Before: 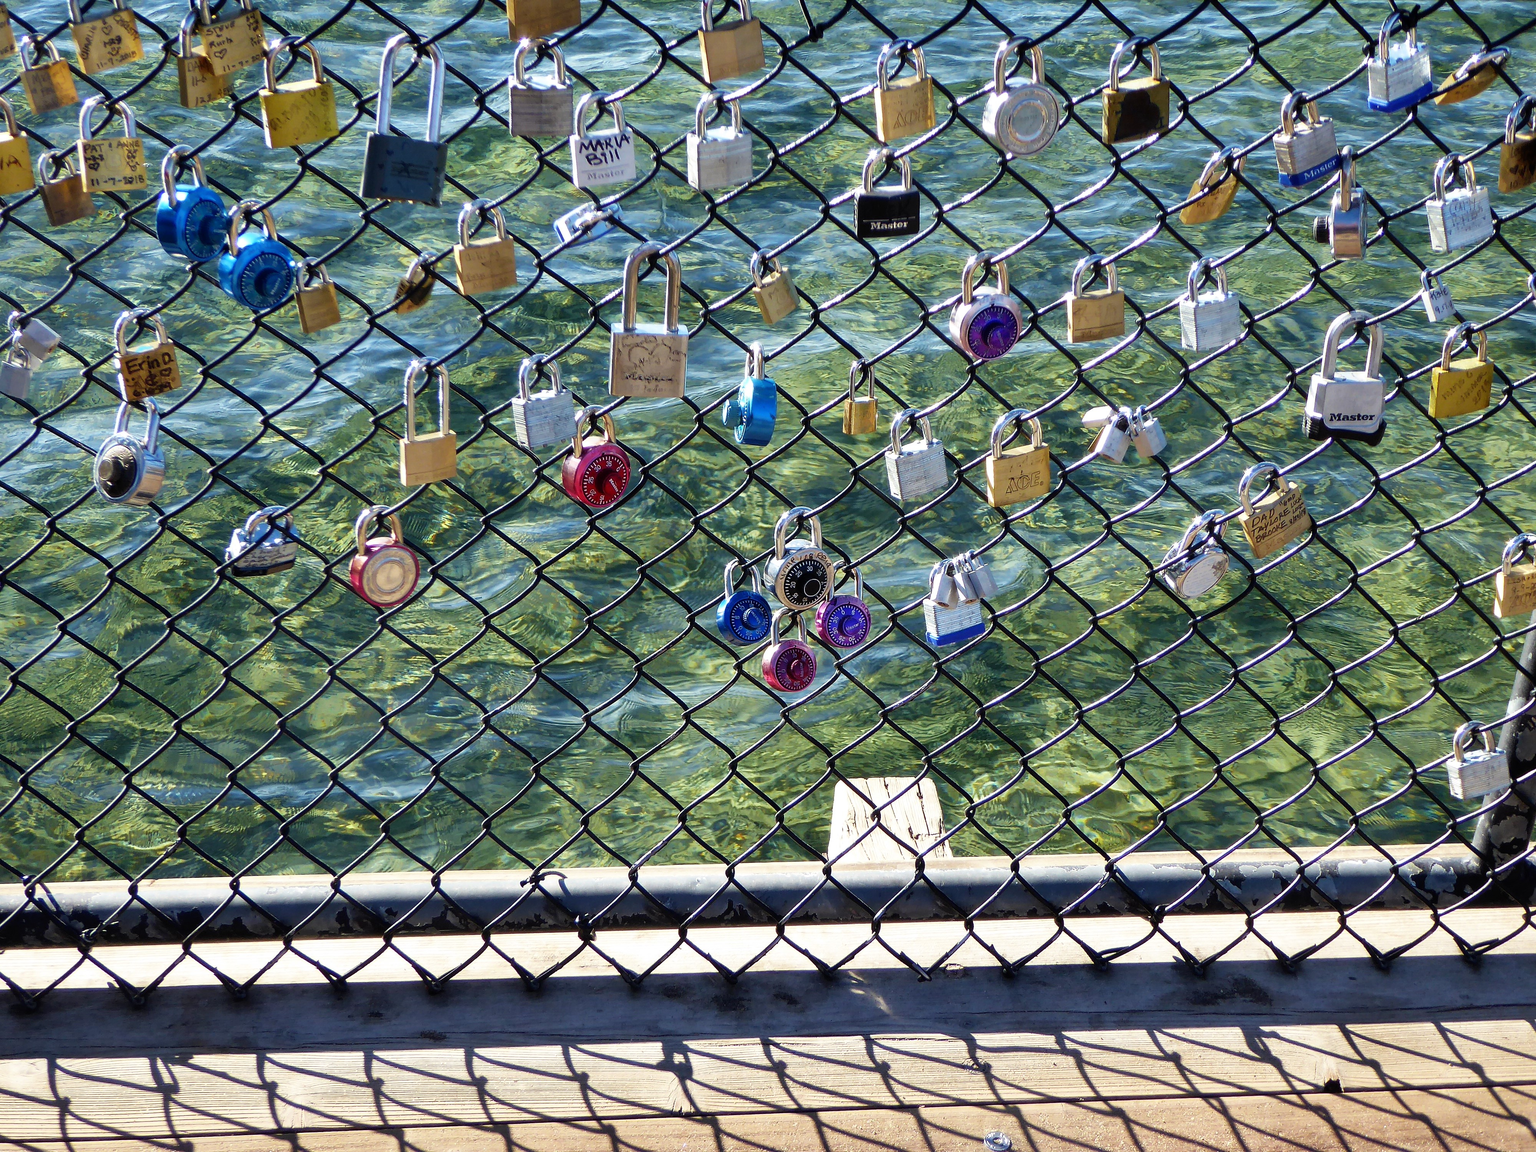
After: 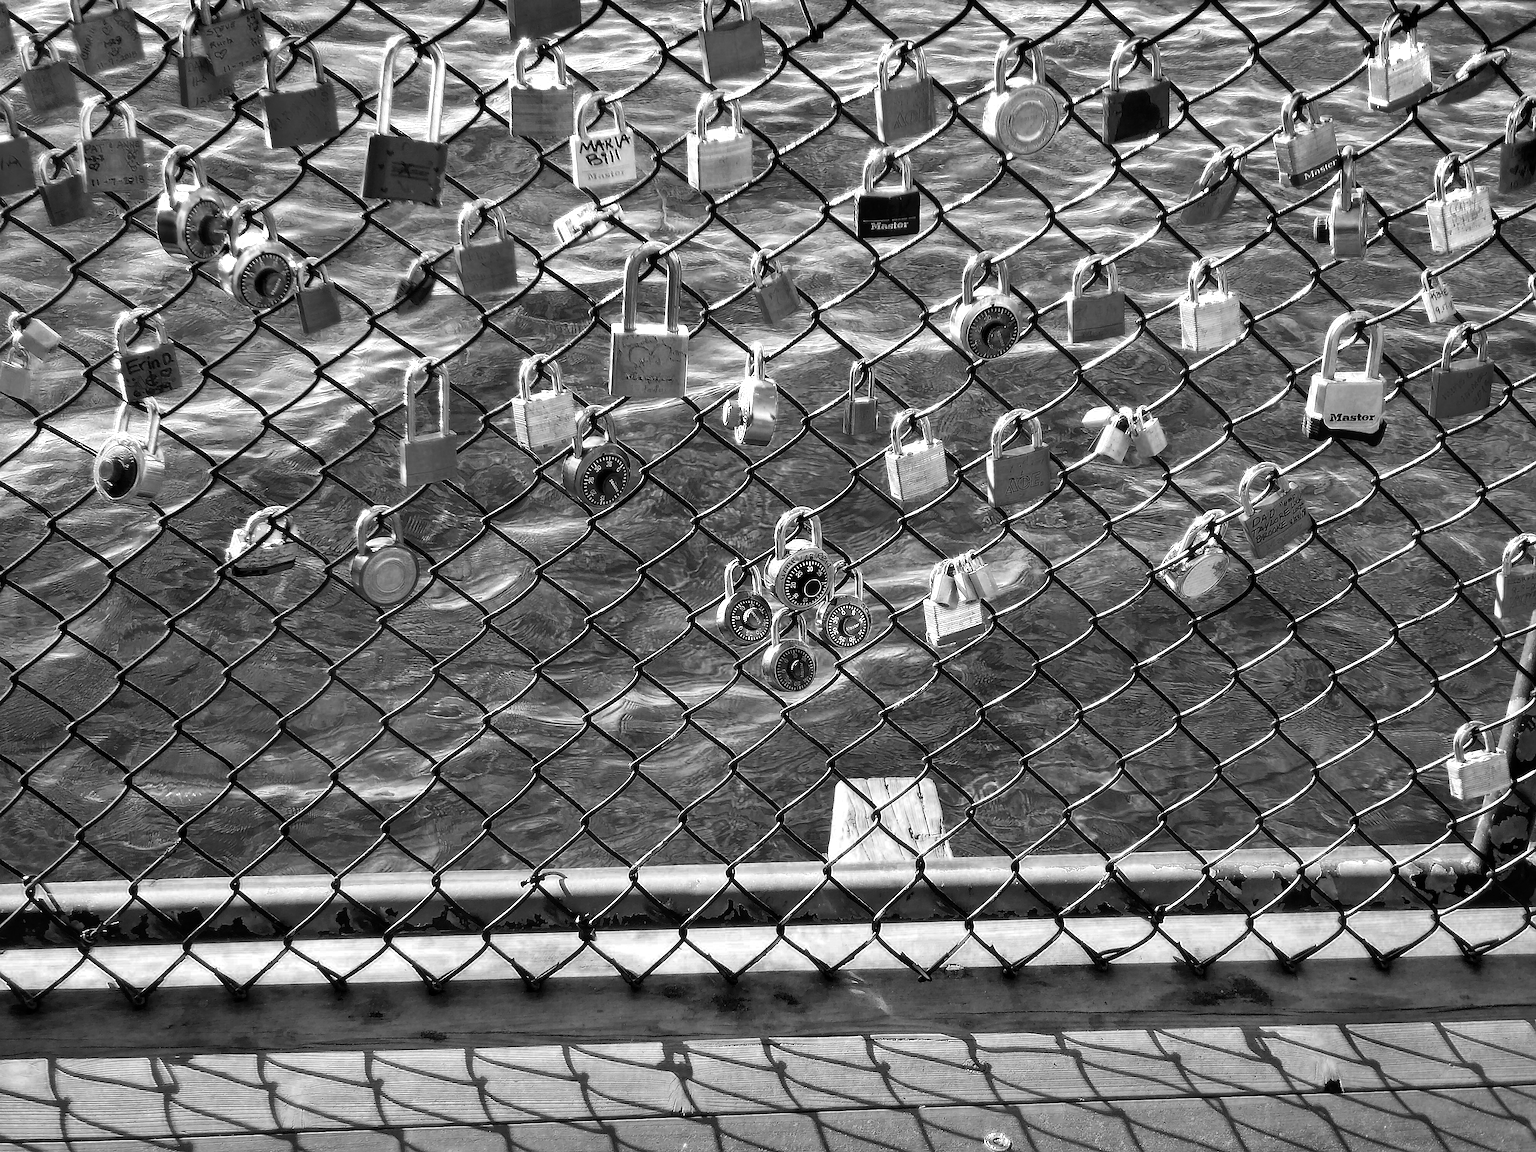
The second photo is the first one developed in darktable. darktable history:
local contrast: mode bilateral grid, contrast 20, coarseness 50, detail 120%, midtone range 0.2
color zones: curves: ch0 [(0.287, 0.048) (0.493, 0.484) (0.737, 0.816)]; ch1 [(0, 0) (0.143, 0) (0.286, 0) (0.429, 0) (0.571, 0) (0.714, 0) (0.857, 0)]
sharpen: on, module defaults
